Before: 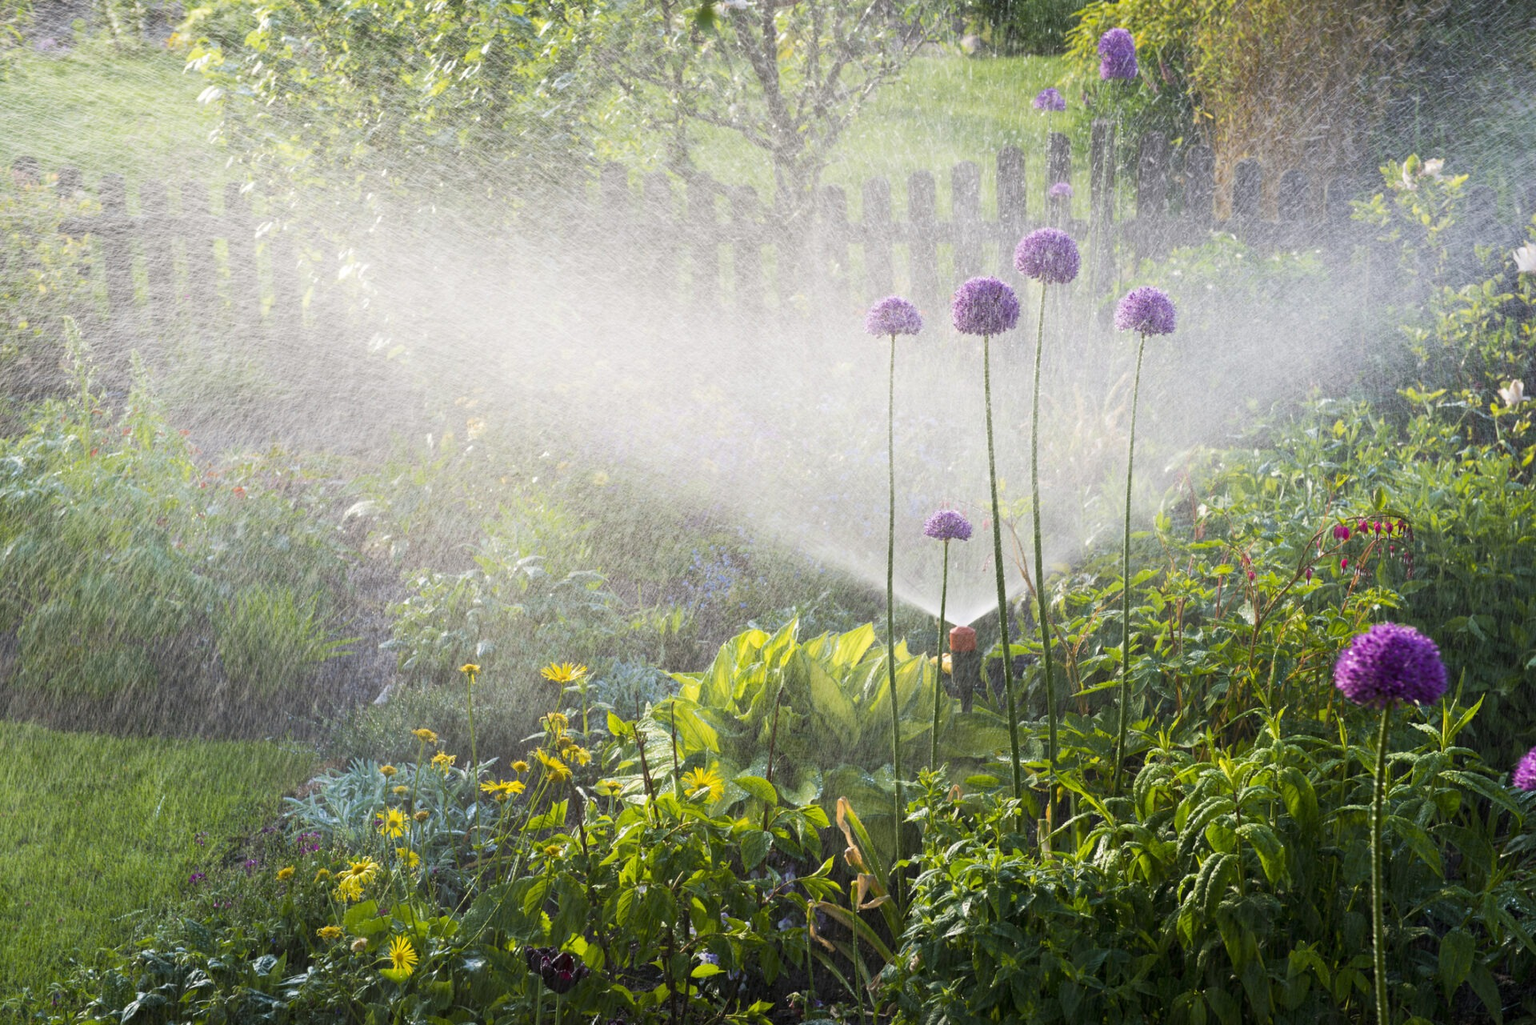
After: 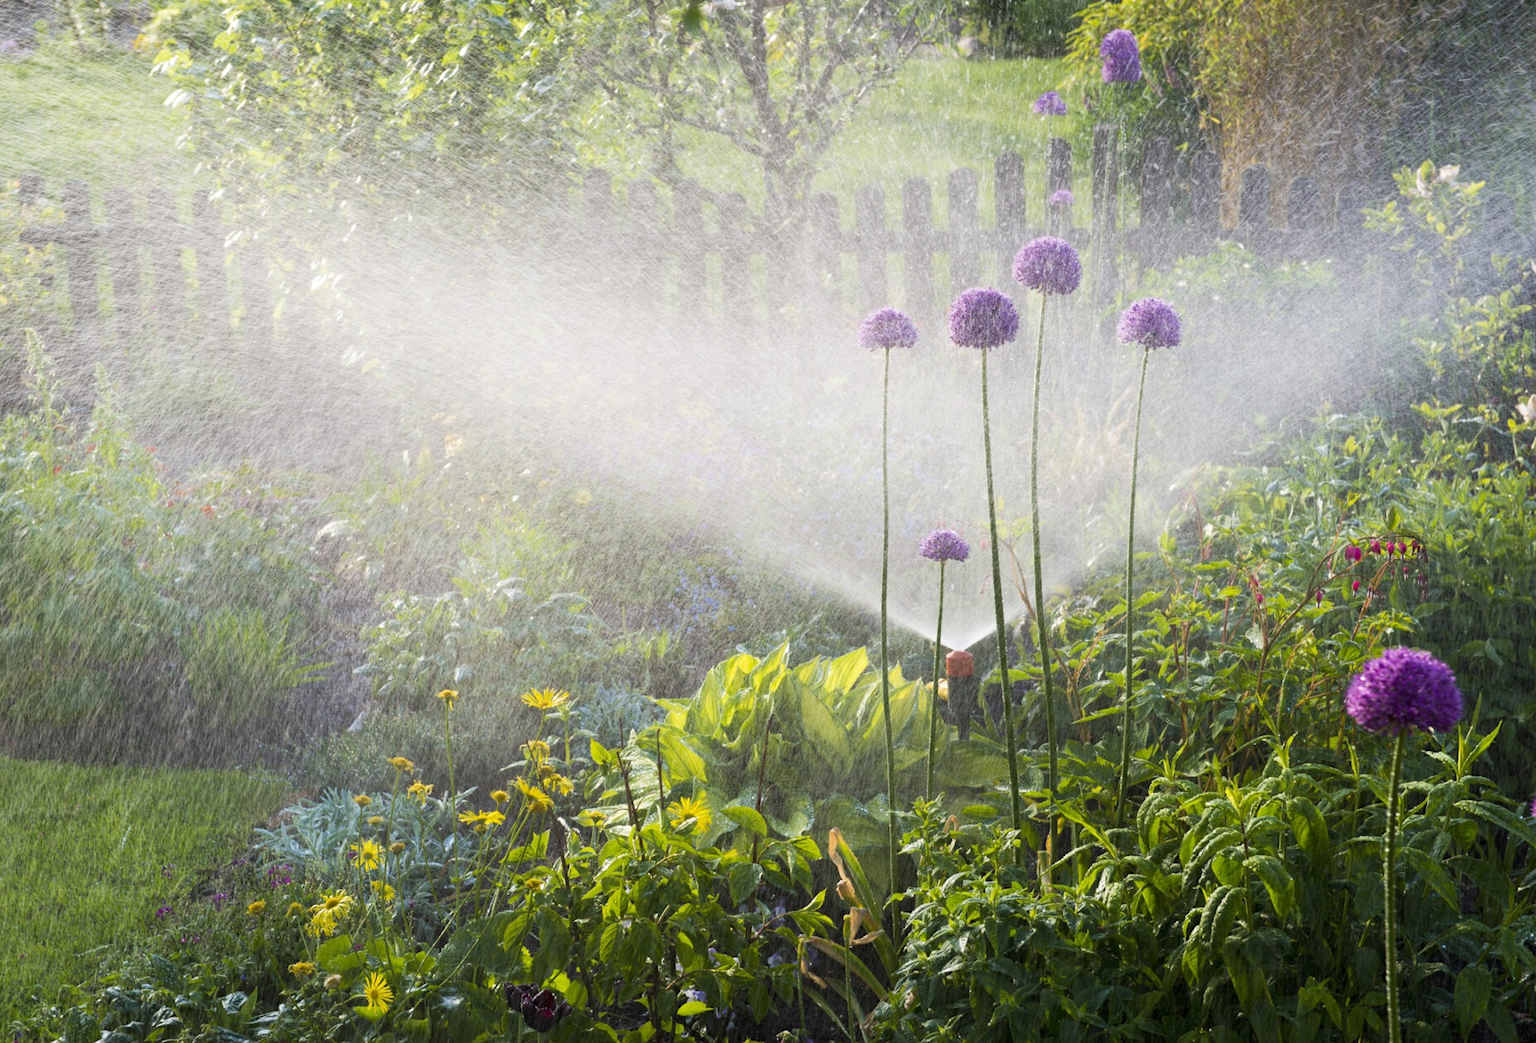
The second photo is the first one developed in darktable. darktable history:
crop and rotate: left 2.597%, right 1.146%, bottom 1.953%
tone equalizer: on, module defaults
